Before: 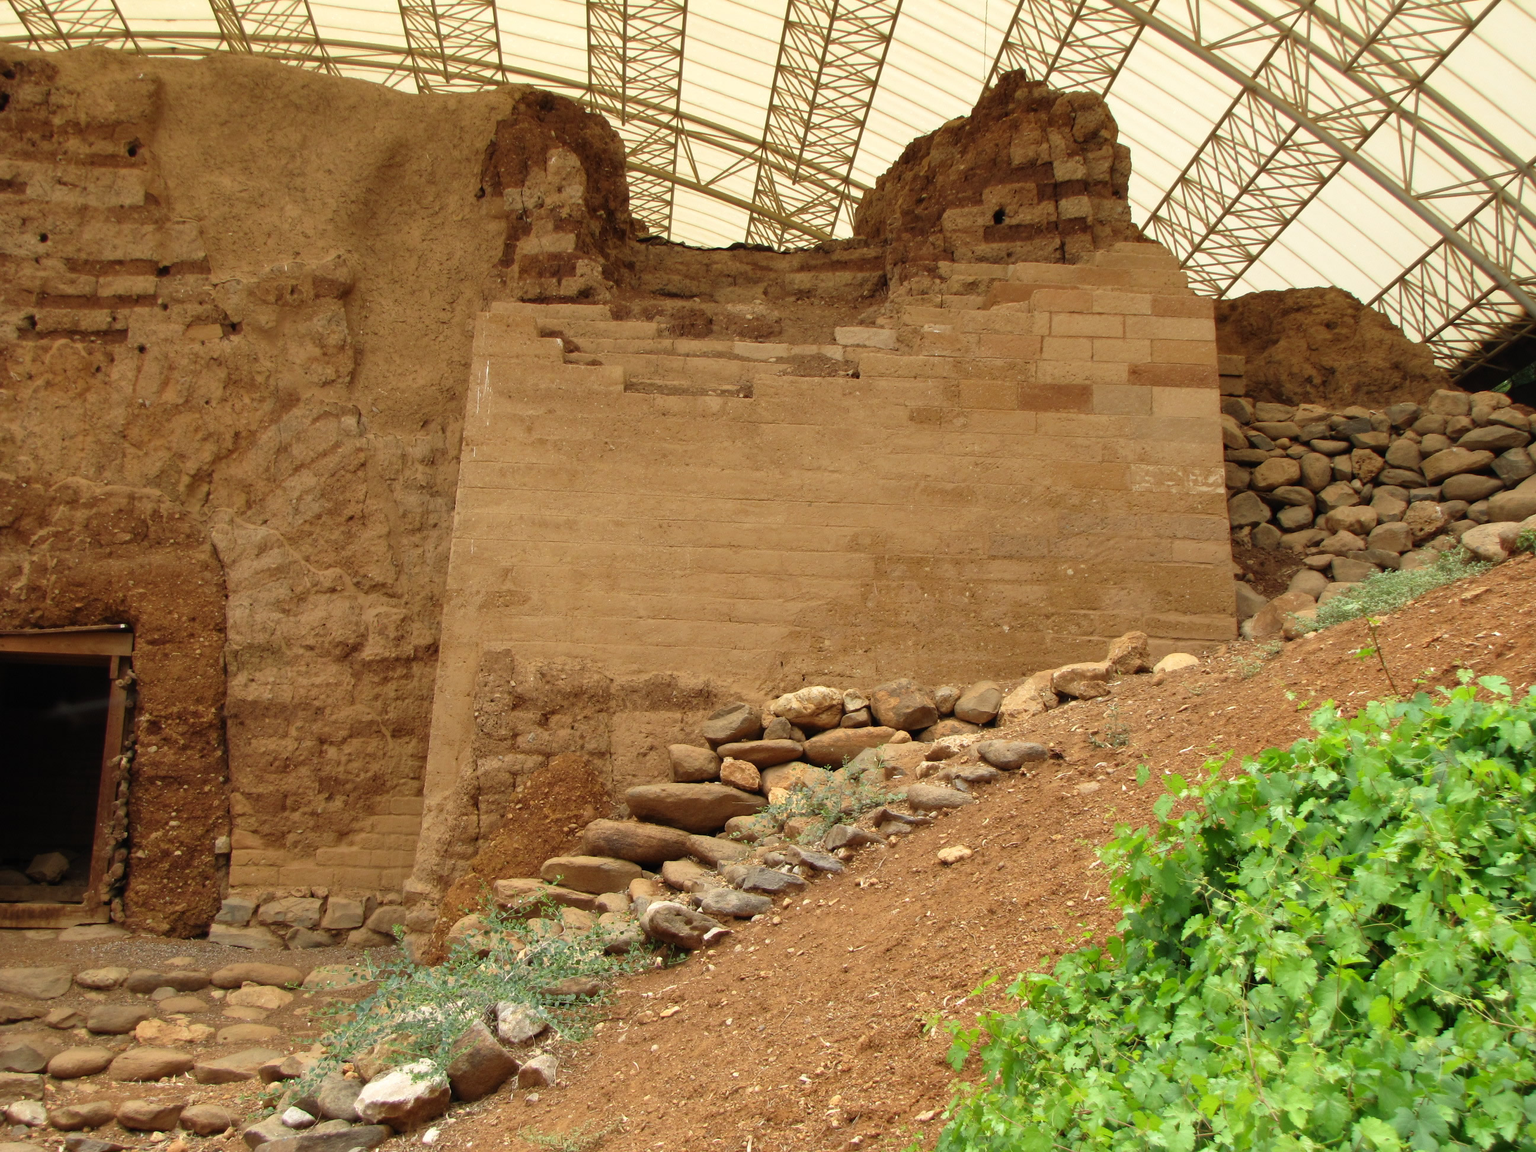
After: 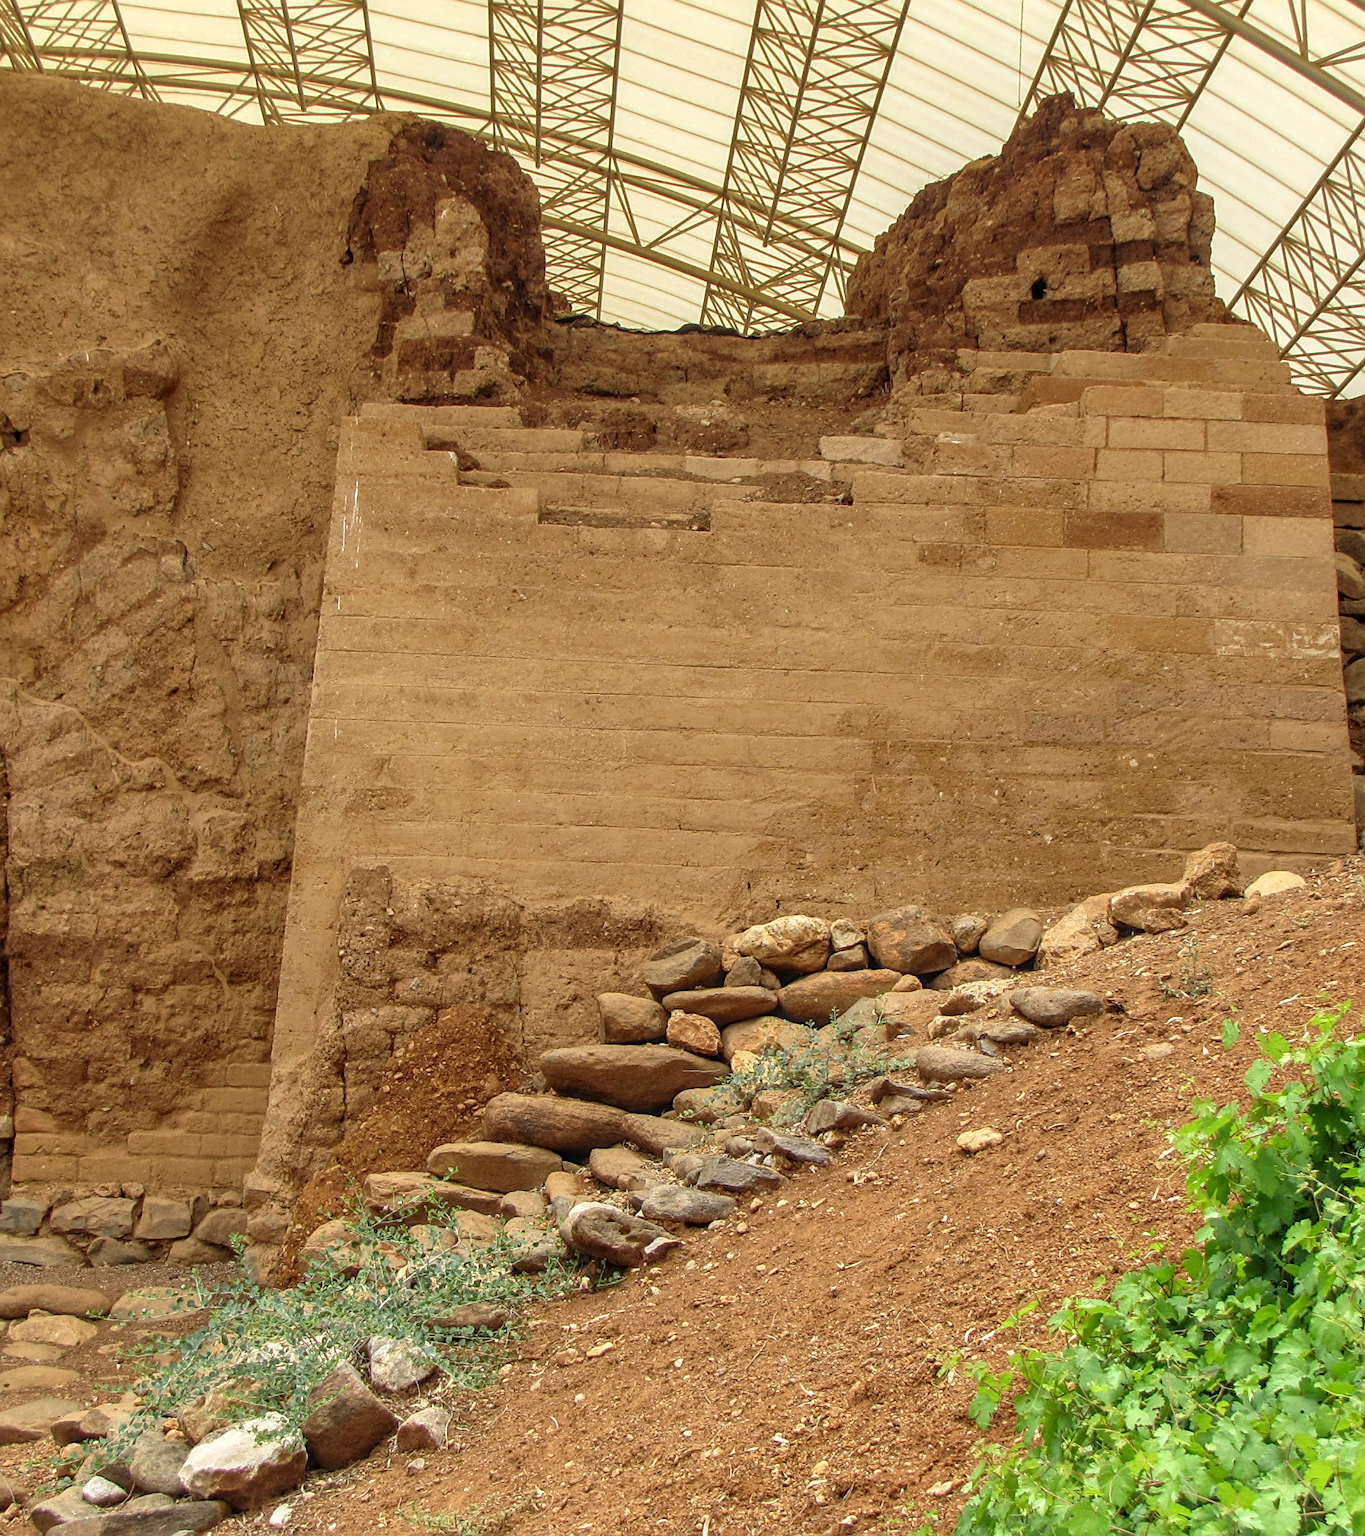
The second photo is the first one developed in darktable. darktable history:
tone equalizer: edges refinement/feathering 500, mask exposure compensation -1.57 EV, preserve details no
sharpen: on, module defaults
crop and rotate: left 14.386%, right 18.949%
local contrast: highlights 0%, shadows 1%, detail 133%
